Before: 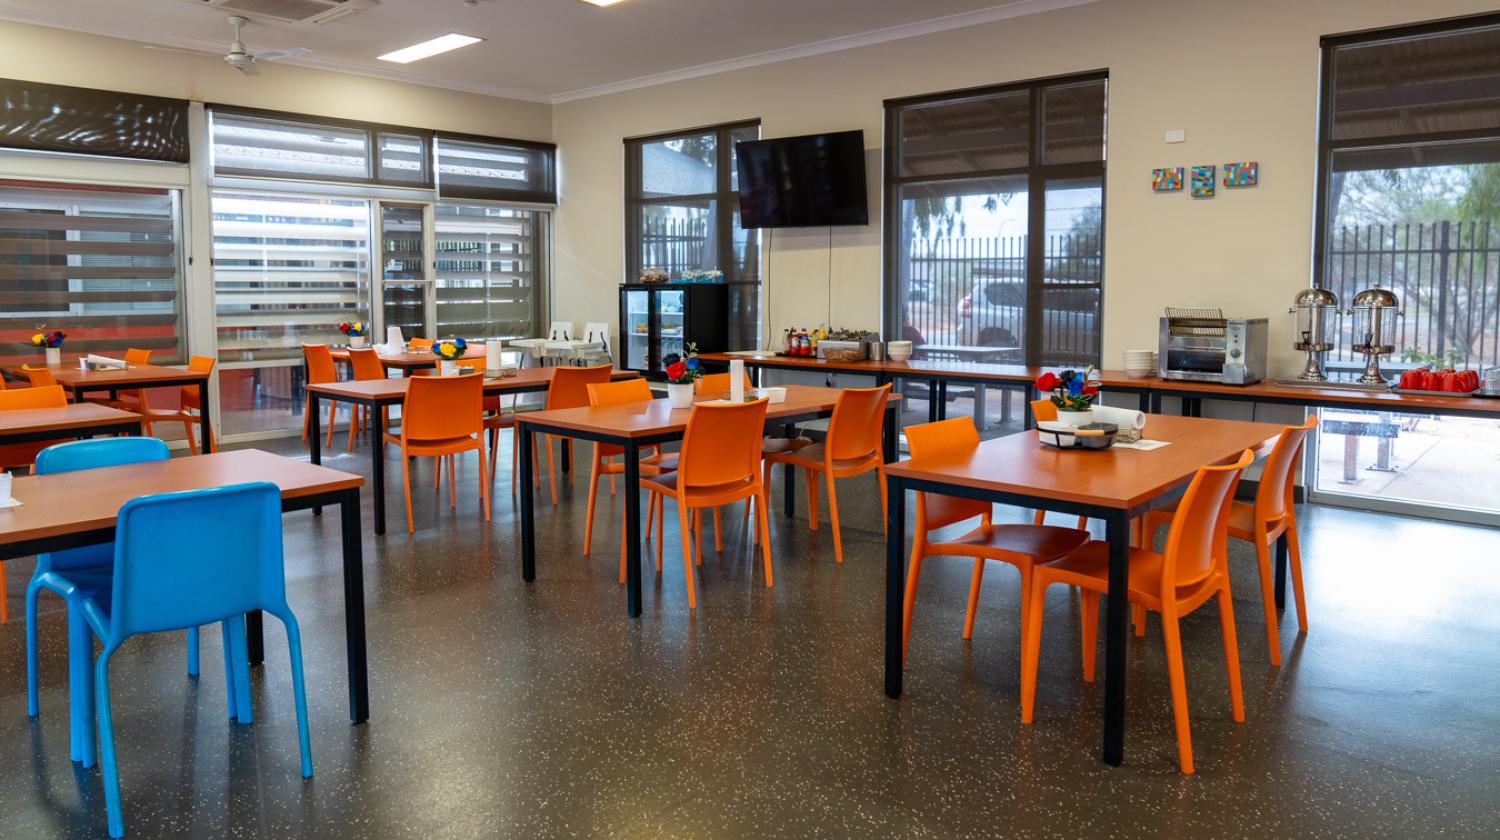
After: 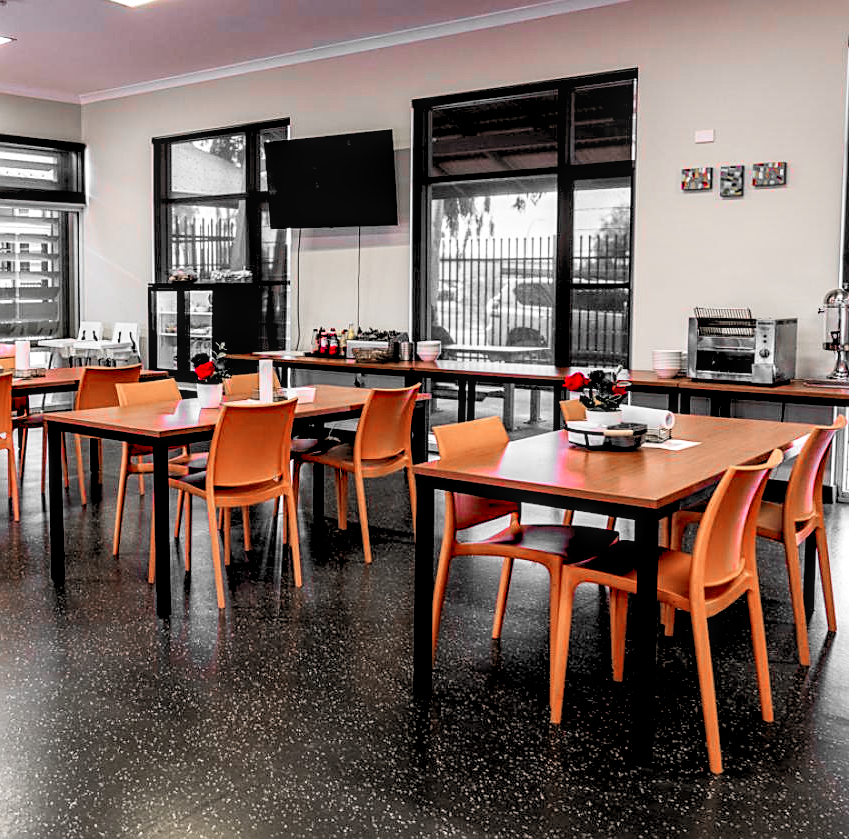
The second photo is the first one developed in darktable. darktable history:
local contrast: detail 130%
color zones: curves: ch1 [(0, 0.831) (0.08, 0.771) (0.157, 0.268) (0.241, 0.207) (0.562, -0.005) (0.714, -0.013) (0.876, 0.01) (1, 0.831)]
white balance: red 1.004, blue 1.096
crop: left 31.458%, top 0%, right 11.876%
contrast brightness saturation: contrast 0.2, brightness 0.16, saturation 0.22
rgb levels: levels [[0.034, 0.472, 0.904], [0, 0.5, 1], [0, 0.5, 1]]
sharpen: on, module defaults
